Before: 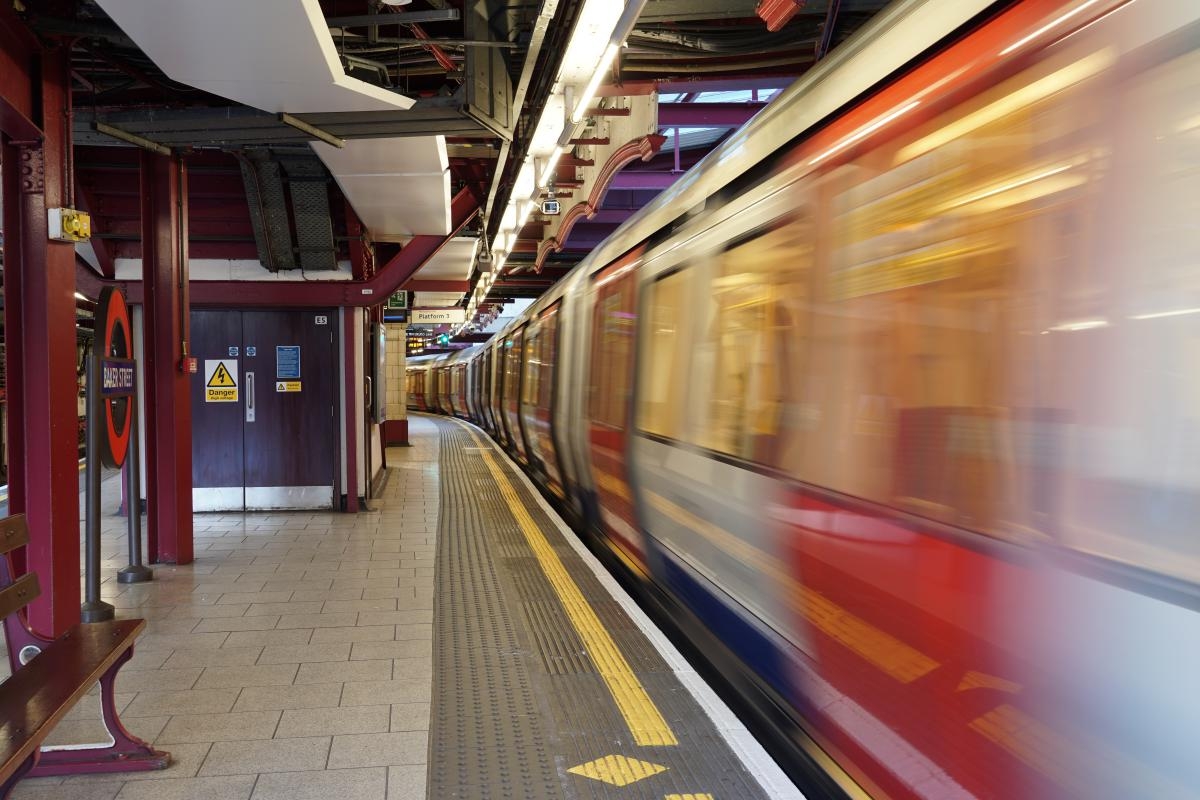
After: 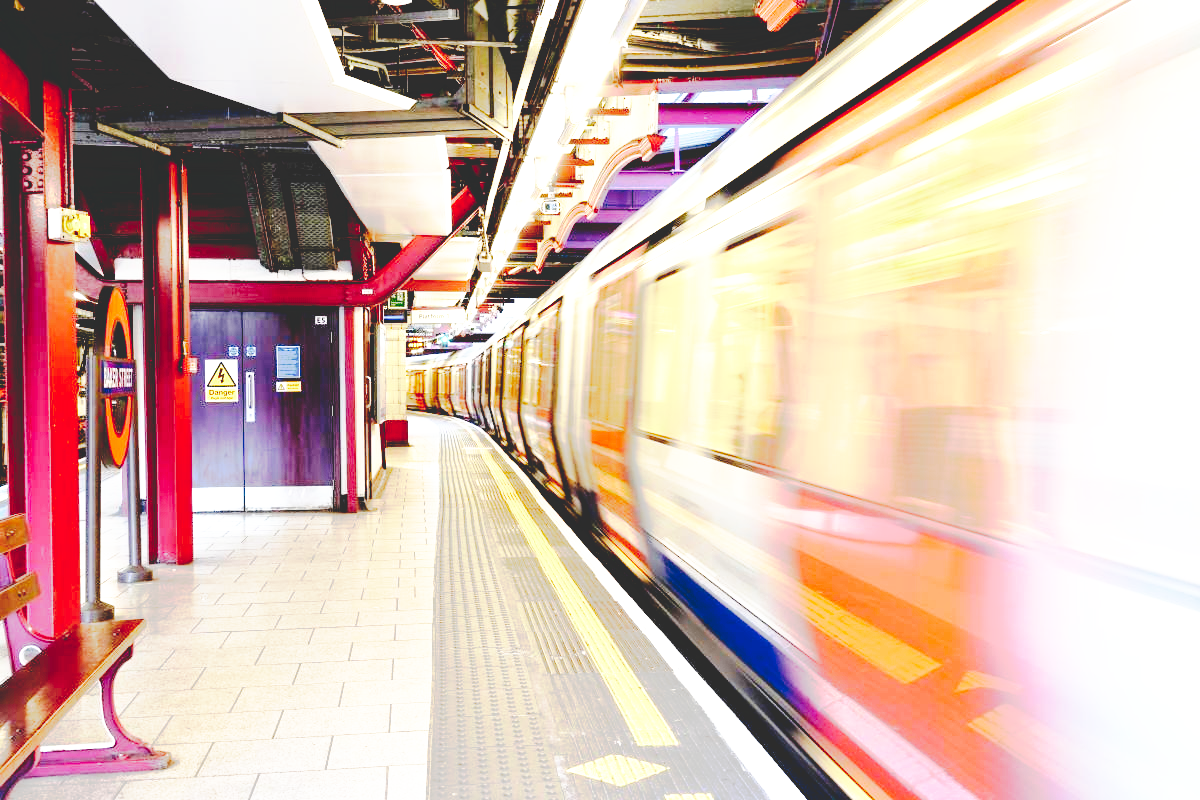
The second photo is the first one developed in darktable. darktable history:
tone curve: curves: ch0 [(0, 0) (0.003, 0.185) (0.011, 0.185) (0.025, 0.187) (0.044, 0.185) (0.069, 0.185) (0.1, 0.18) (0.136, 0.18) (0.177, 0.179) (0.224, 0.202) (0.277, 0.252) (0.335, 0.343) (0.399, 0.452) (0.468, 0.553) (0.543, 0.643) (0.623, 0.717) (0.709, 0.778) (0.801, 0.82) (0.898, 0.856) (1, 1)], preserve colors none
exposure: black level correction 0, exposure 1.2 EV, compensate exposure bias true, compensate highlight preservation false
base curve: curves: ch0 [(0, 0) (0.007, 0.004) (0.027, 0.03) (0.046, 0.07) (0.207, 0.54) (0.442, 0.872) (0.673, 0.972) (1, 1)], preserve colors none
